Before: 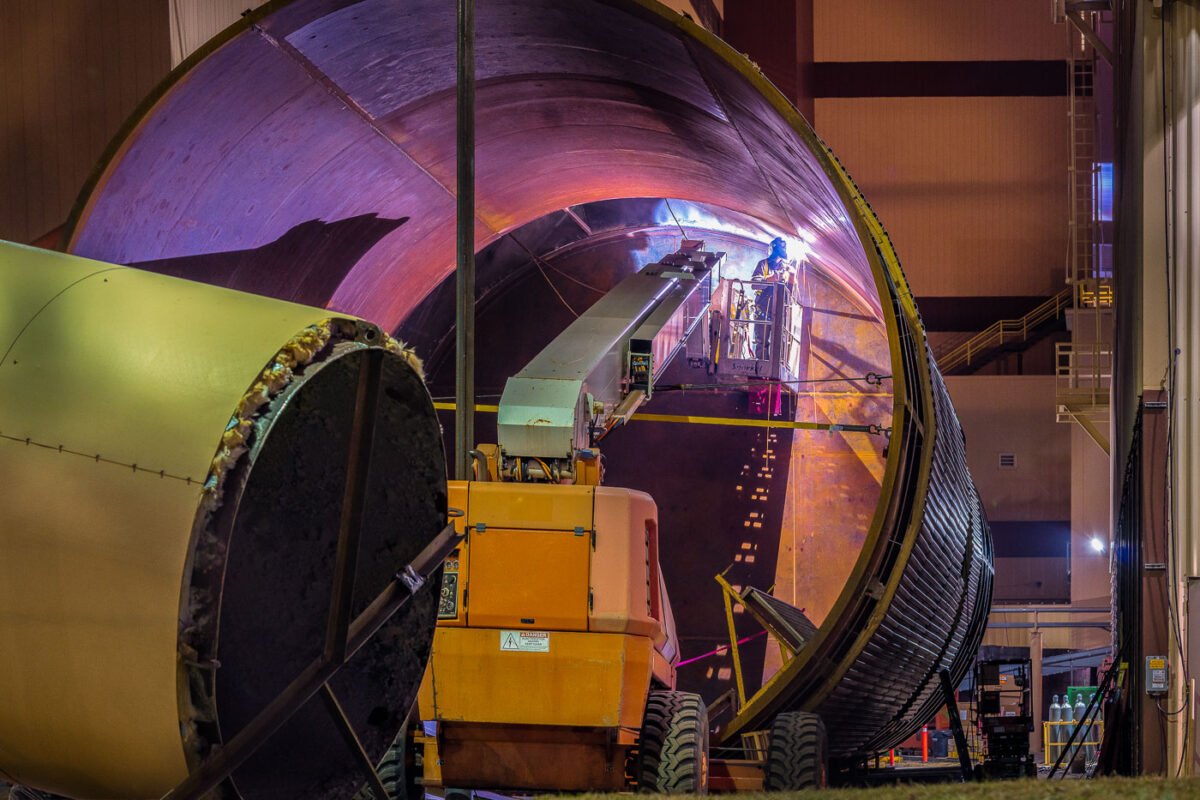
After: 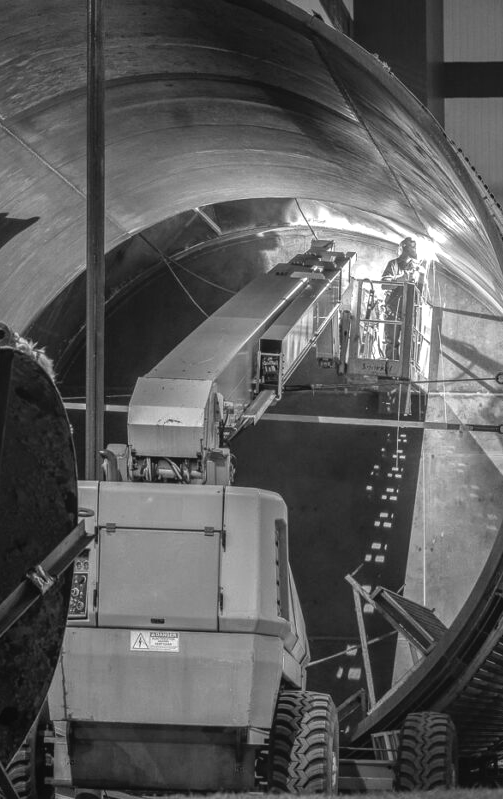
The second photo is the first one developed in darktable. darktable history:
color correction: highlights b* 0.006, saturation 0.152
crop: left 30.889%, right 27.122%
exposure: exposure 0.671 EV, compensate exposure bias true, compensate highlight preservation false
local contrast: highlights 44%, shadows 5%, detail 98%
color calibration: output gray [0.714, 0.278, 0, 0], x 0.354, y 0.368, temperature 4726.71 K
base curve: curves: ch0 [(0, 0) (0.303, 0.277) (1, 1)], preserve colors none
